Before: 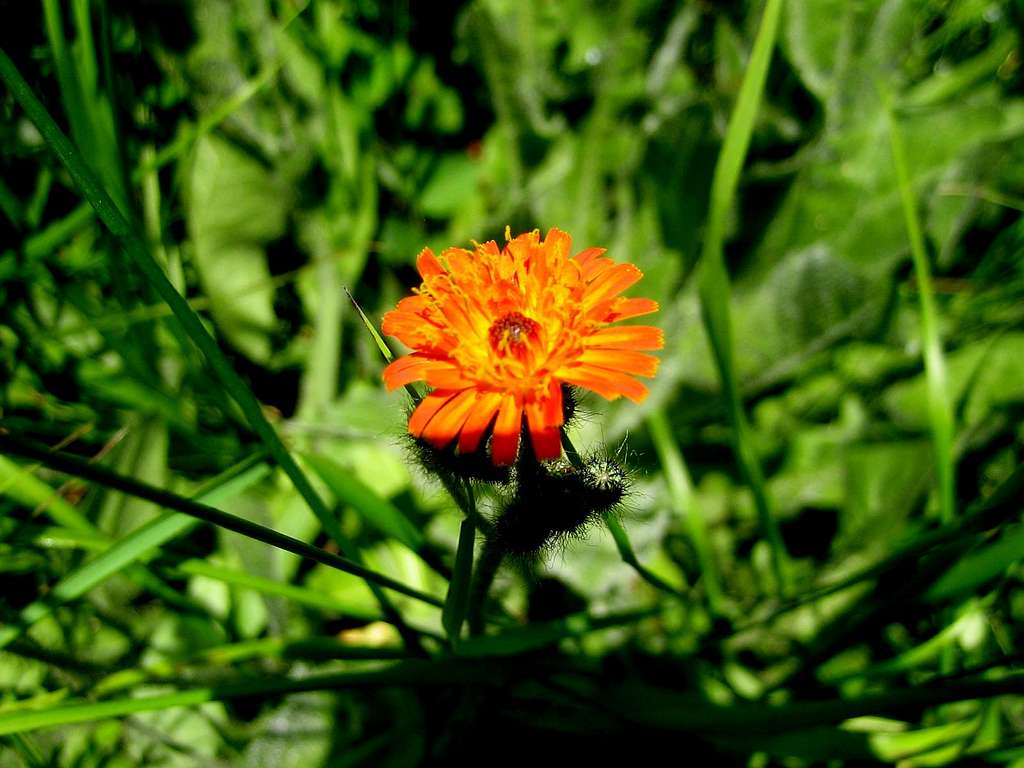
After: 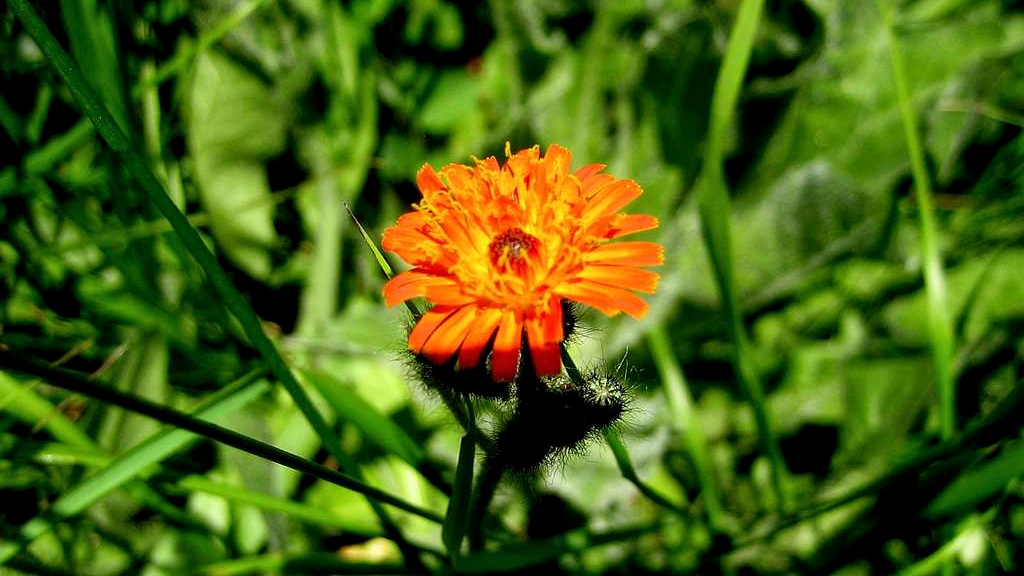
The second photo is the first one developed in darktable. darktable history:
crop: top 11.038%, bottom 13.962%
local contrast: highlights 100%, shadows 100%, detail 120%, midtone range 0.2
